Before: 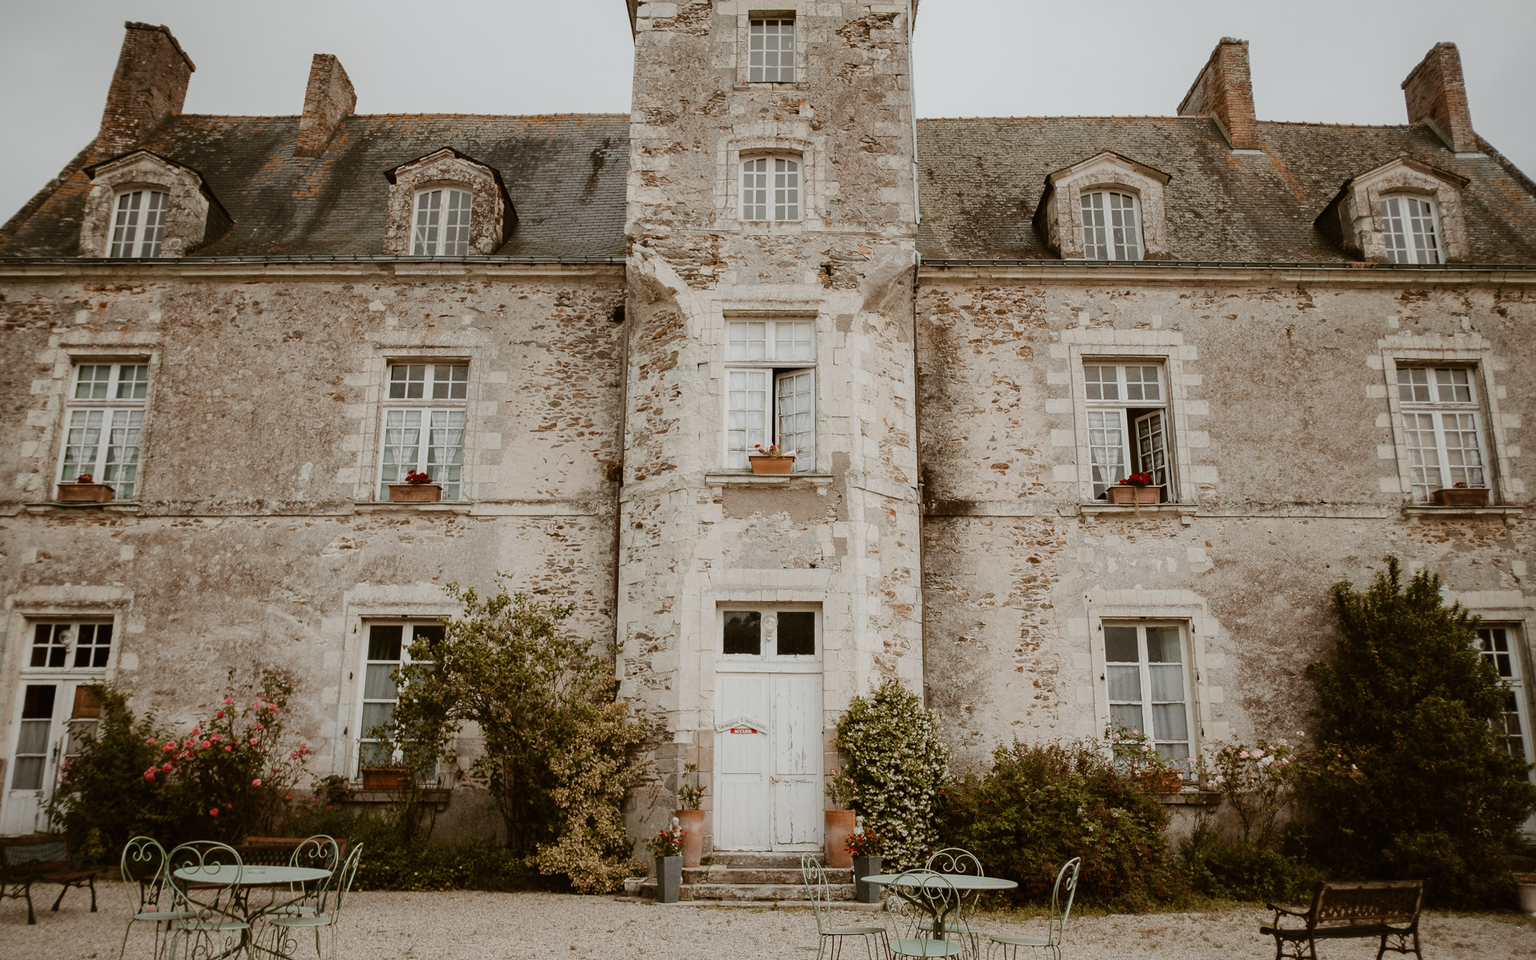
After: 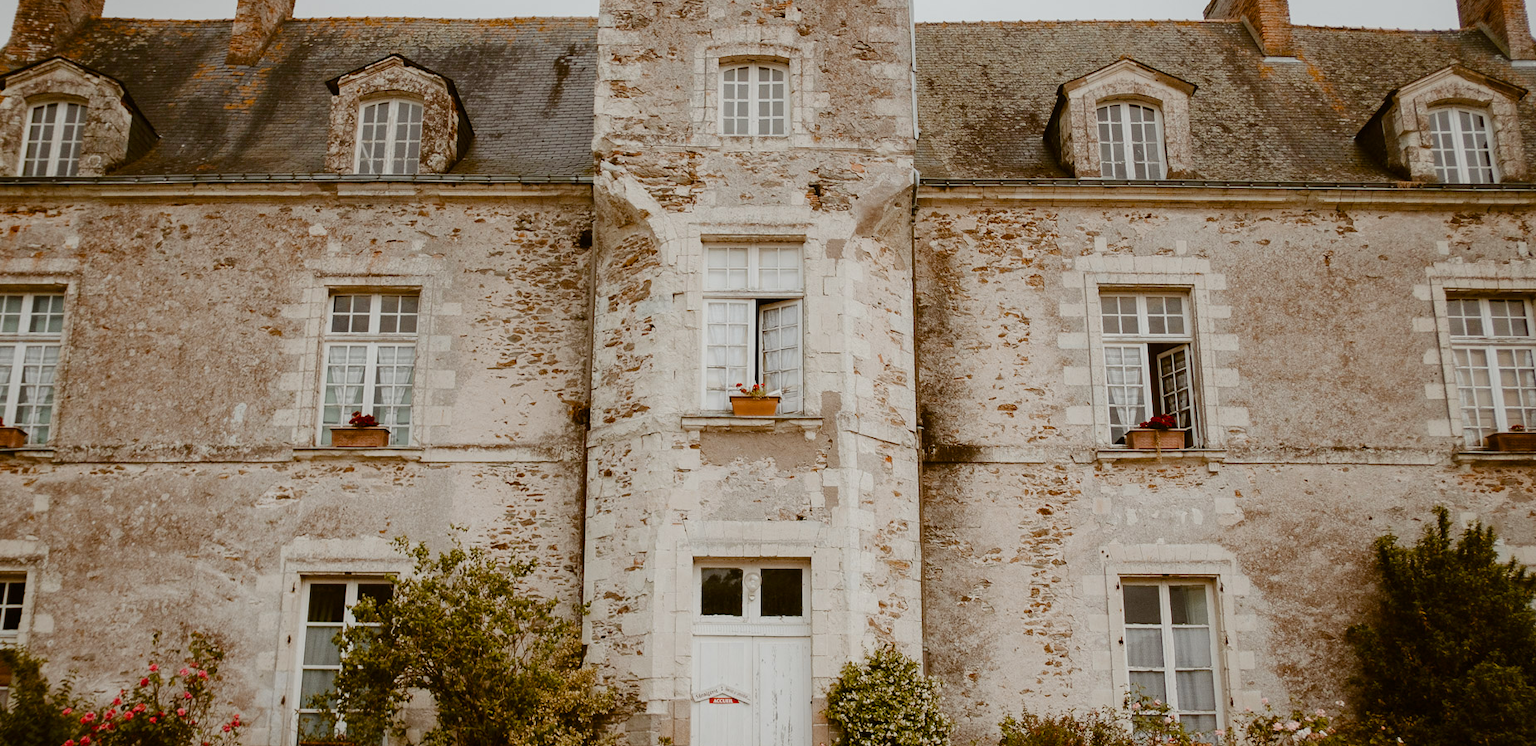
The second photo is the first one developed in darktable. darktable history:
color balance rgb: shadows lift › chroma 3.176%, shadows lift › hue 281.45°, power › hue 75.54°, perceptual saturation grading › global saturation 44.494%, perceptual saturation grading › highlights -48.91%, perceptual saturation grading › shadows 29.442%
crop: left 5.871%, top 10.297%, right 3.765%, bottom 19.401%
